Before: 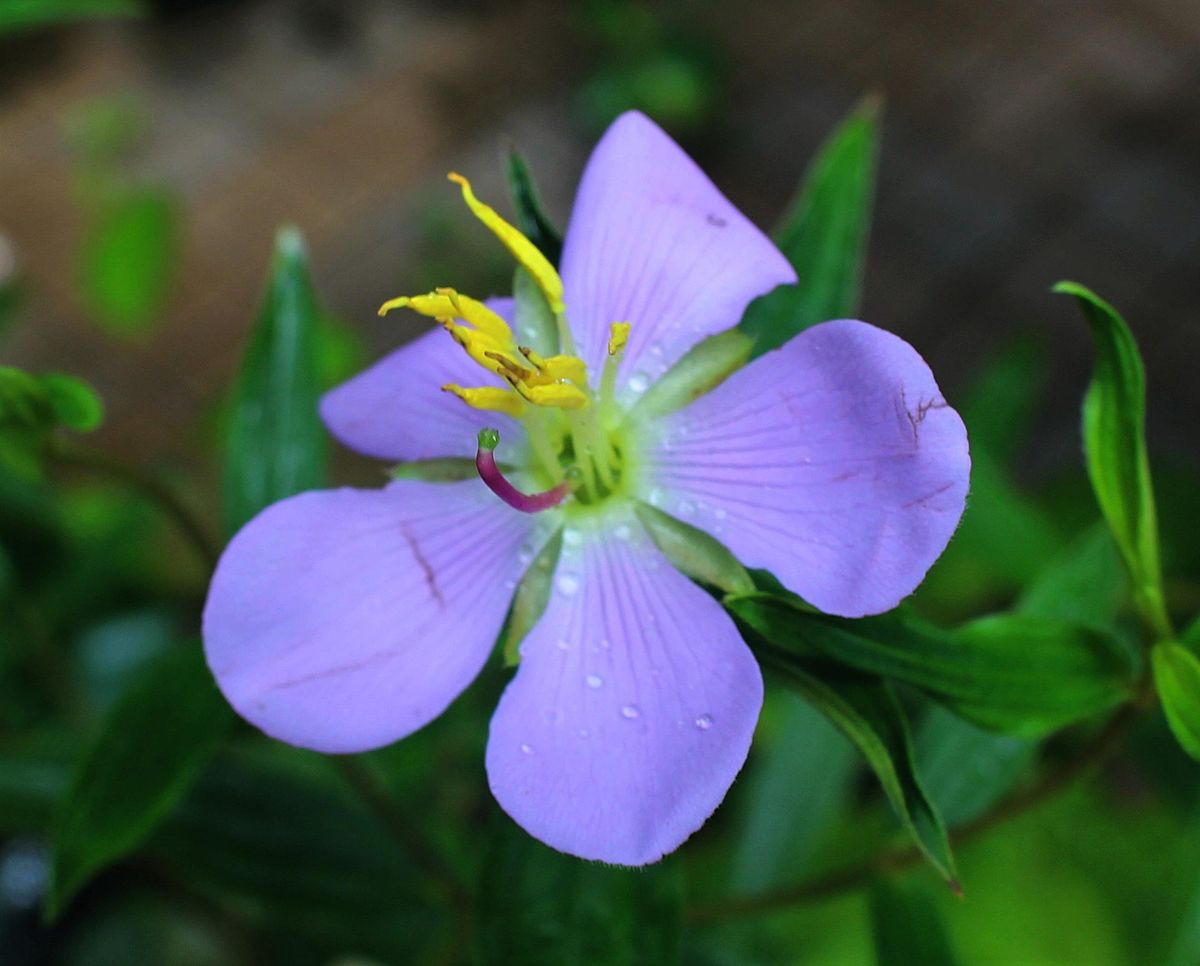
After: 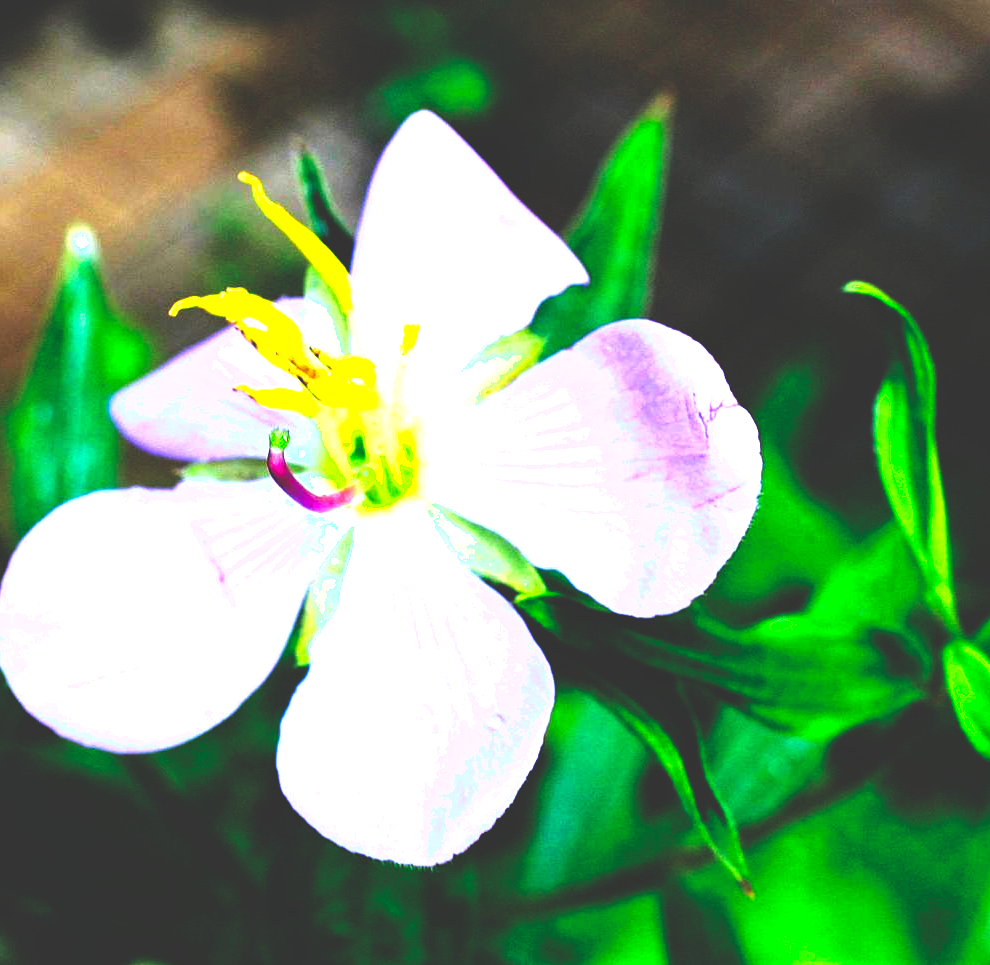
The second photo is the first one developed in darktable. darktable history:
crop: left 17.495%, bottom 0.018%
local contrast: highlights 101%, shadows 102%, detail 119%, midtone range 0.2
exposure: exposure 1.991 EV, compensate exposure bias true, compensate highlight preservation false
base curve: curves: ch0 [(0, 0.036) (0.083, 0.04) (0.804, 1)], preserve colors none
